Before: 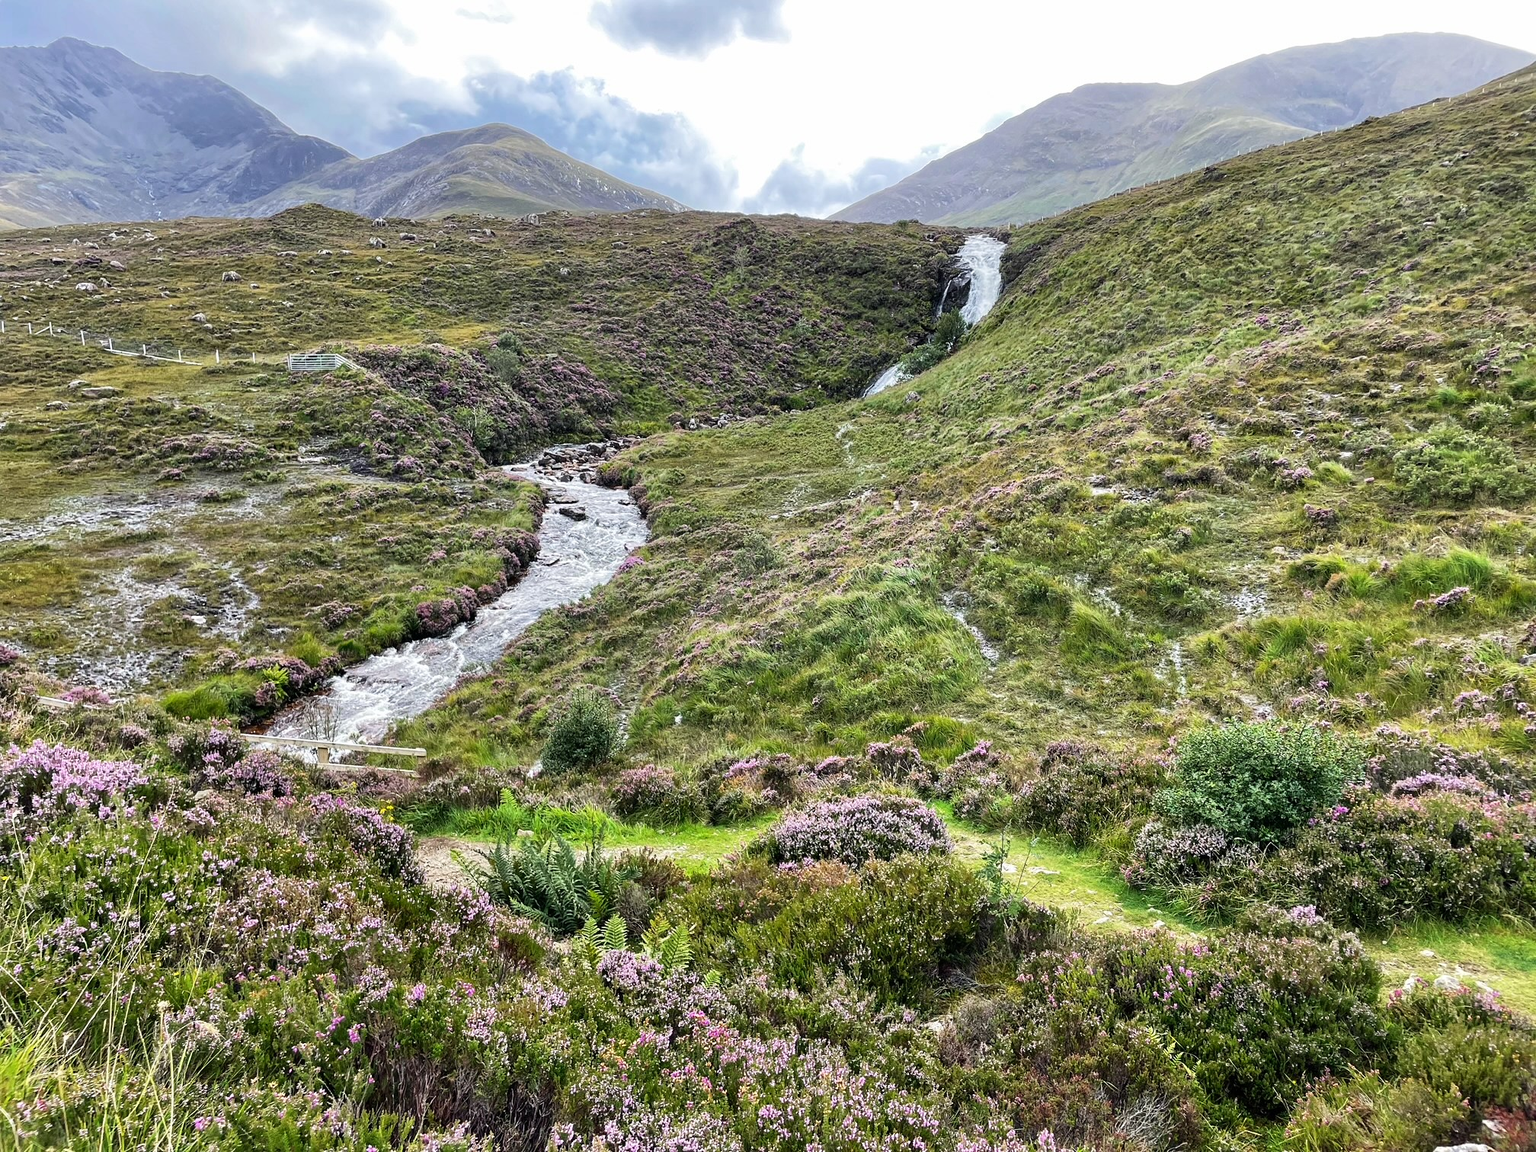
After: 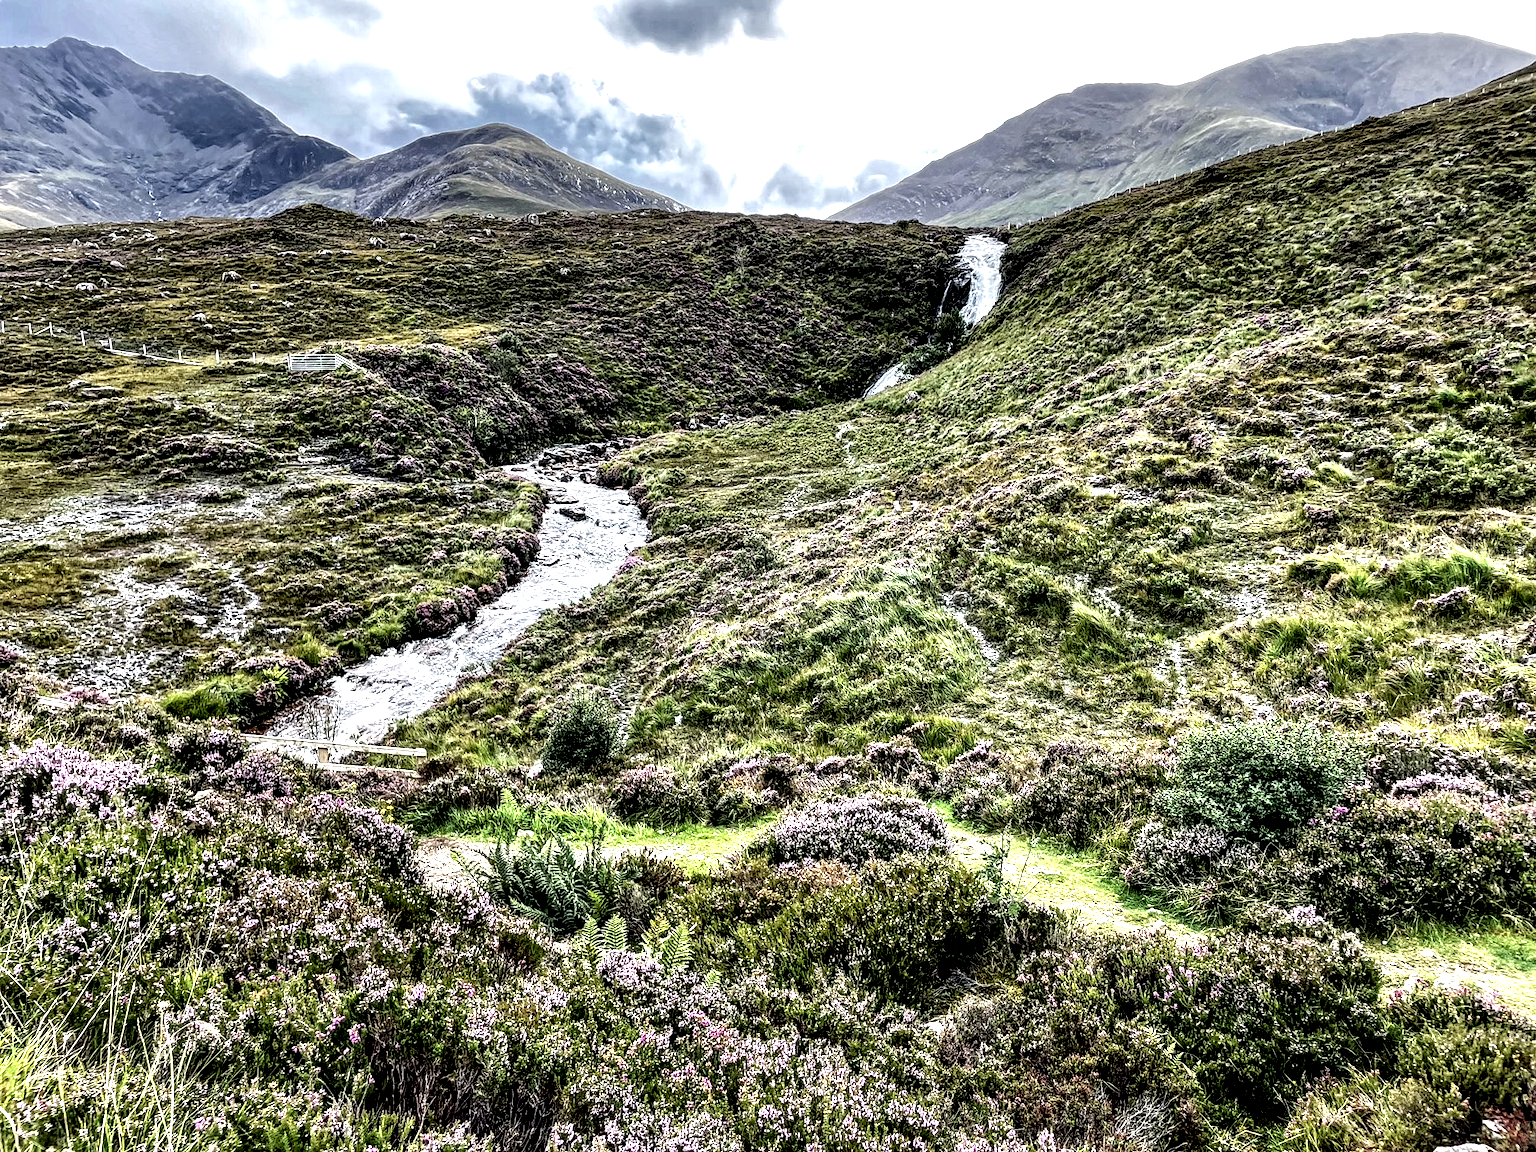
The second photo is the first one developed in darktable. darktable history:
local contrast: highlights 109%, shadows 44%, detail 294%
contrast brightness saturation: contrast -0.105, saturation -0.087
